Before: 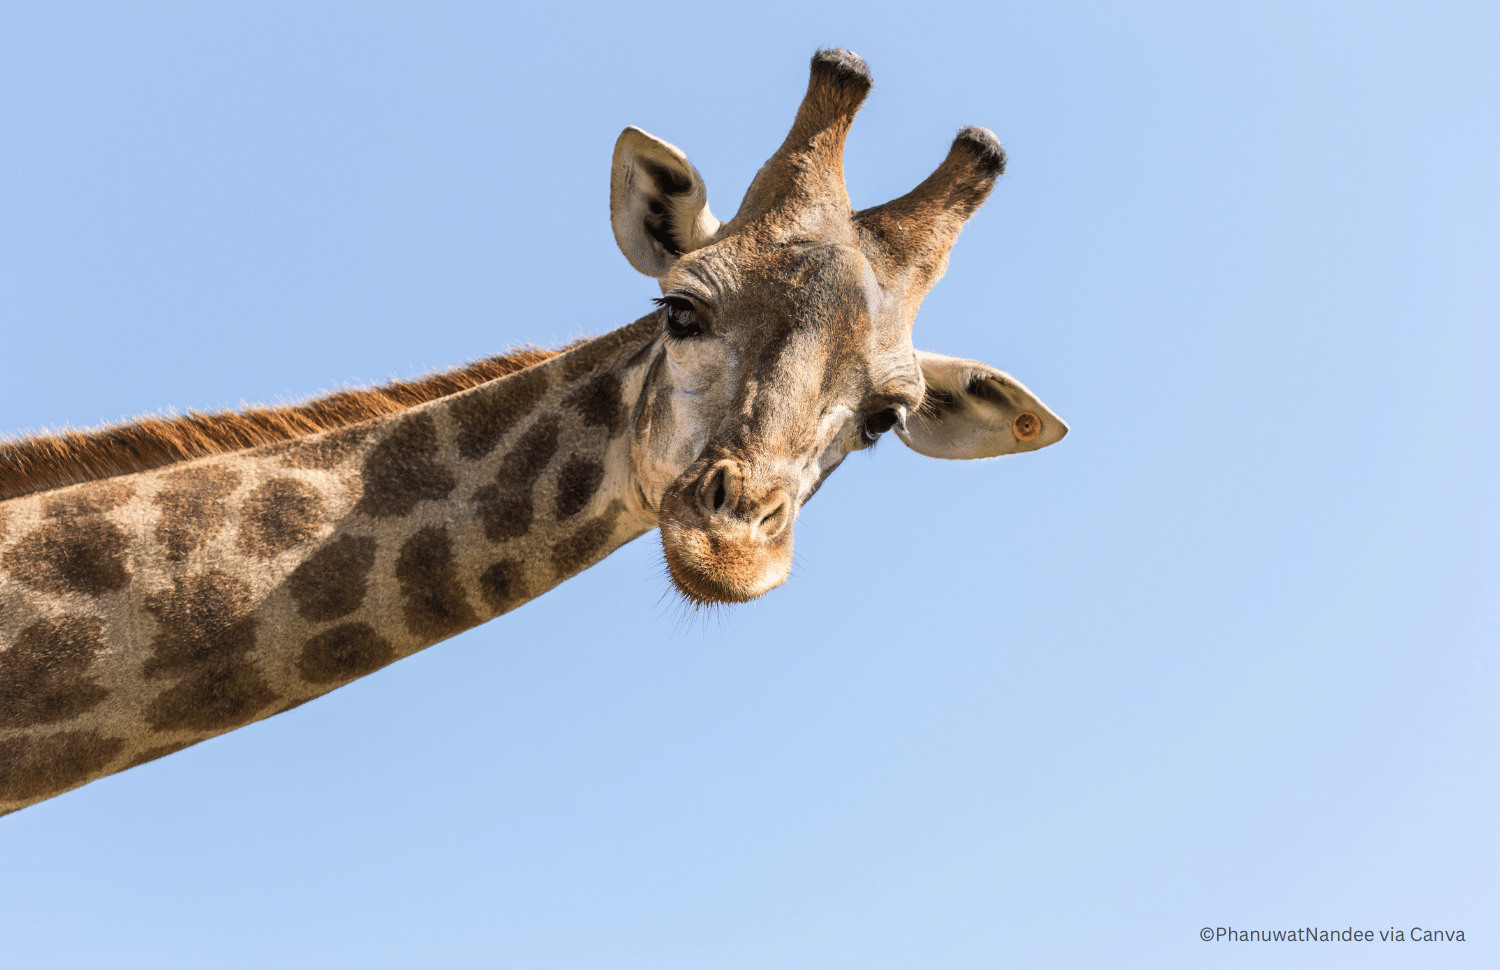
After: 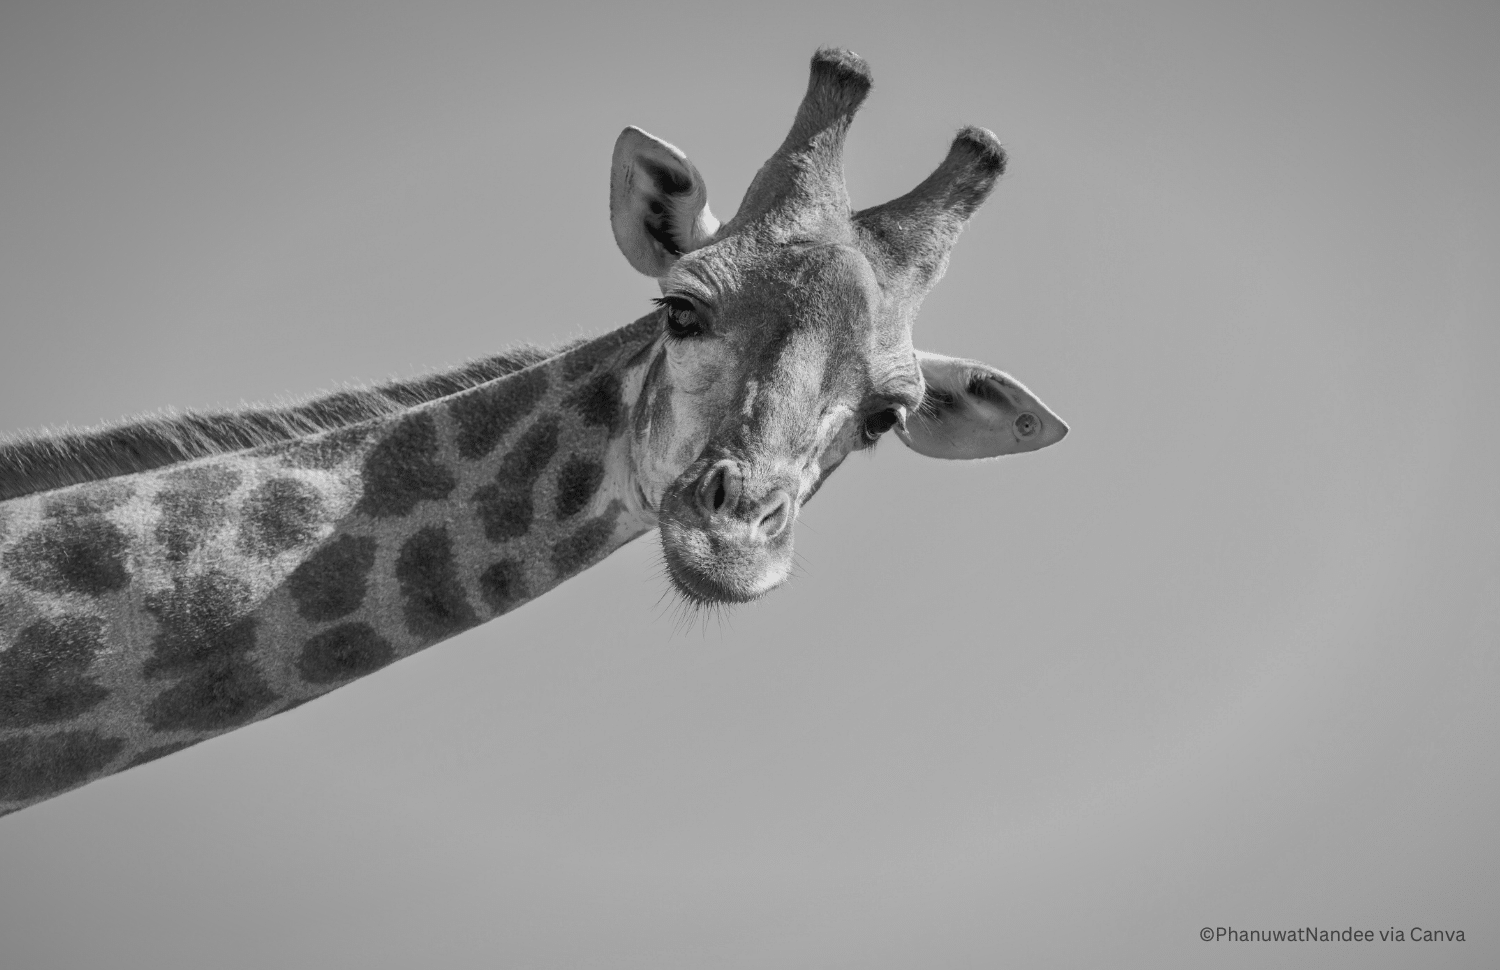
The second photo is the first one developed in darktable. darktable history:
vignetting: fall-off radius 70%, automatic ratio true
monochrome: a -74.22, b 78.2
shadows and highlights: on, module defaults
